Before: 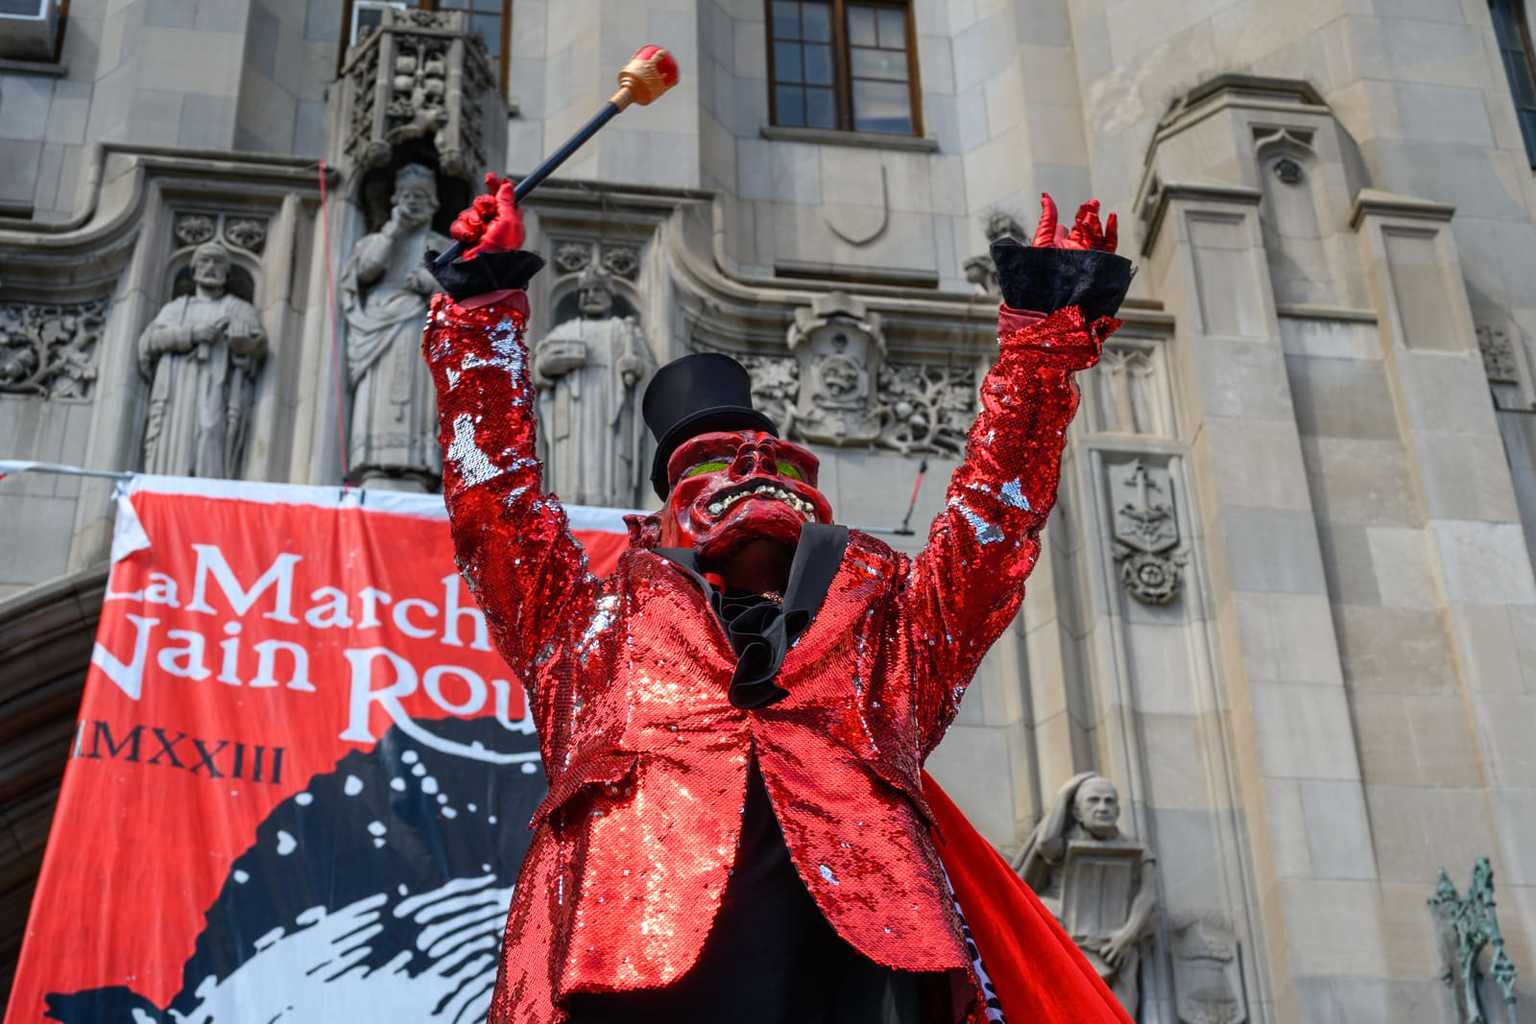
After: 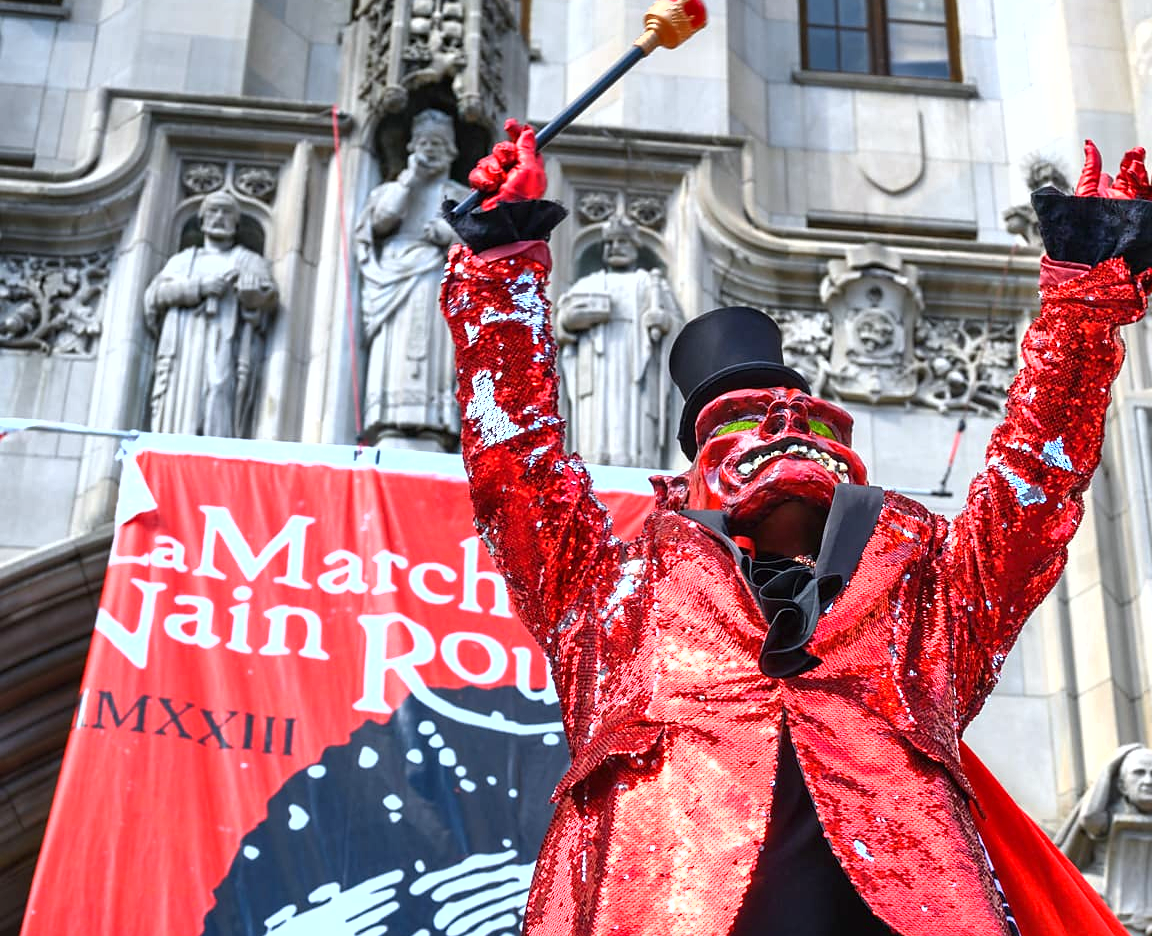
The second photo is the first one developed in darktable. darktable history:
shadows and highlights: highlights color adjustment 0%, low approximation 0.01, soften with gaussian
exposure: black level correction 0, exposure 1.2 EV, compensate exposure bias true, compensate highlight preservation false
sharpen: radius 1.458, amount 0.398, threshold 1.271
crop: top 5.803%, right 27.864%, bottom 5.804%
white balance: red 0.976, blue 1.04
